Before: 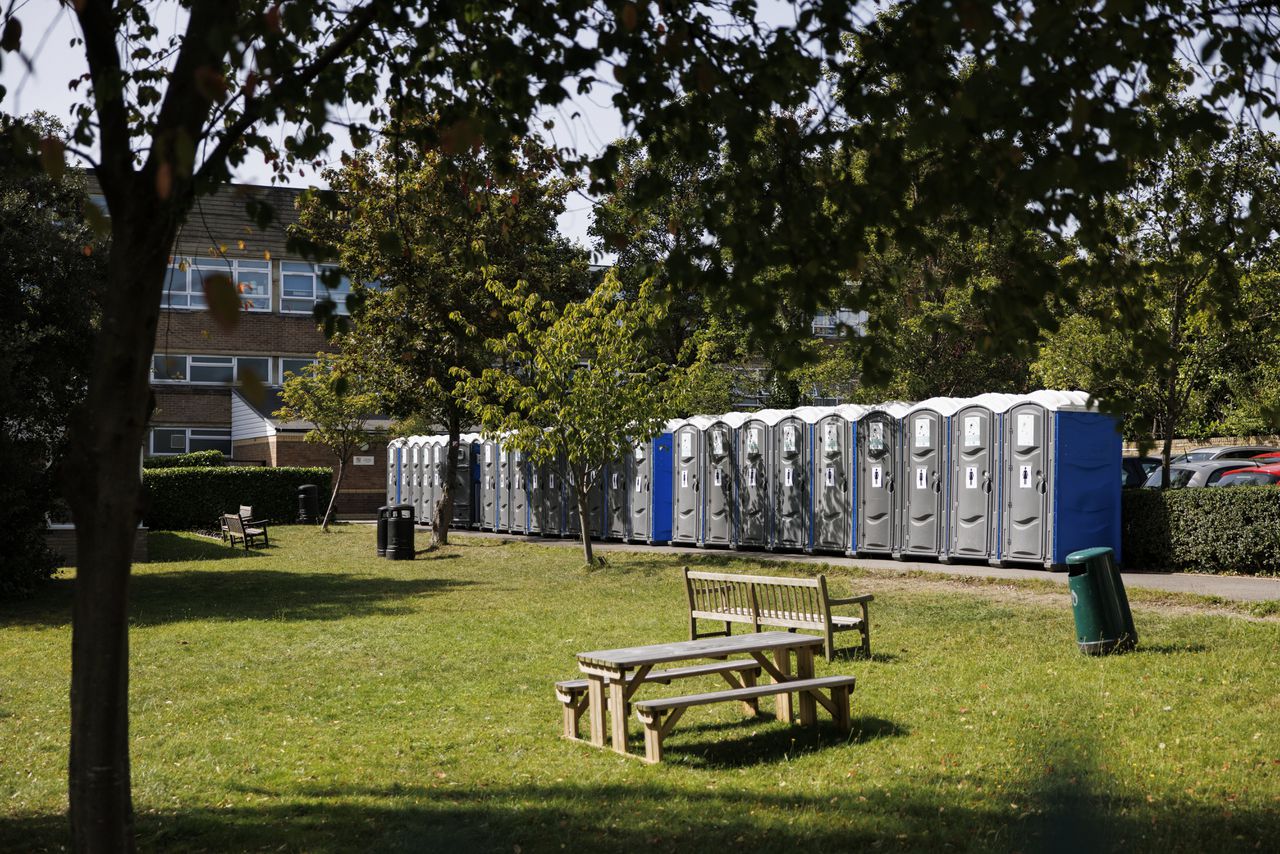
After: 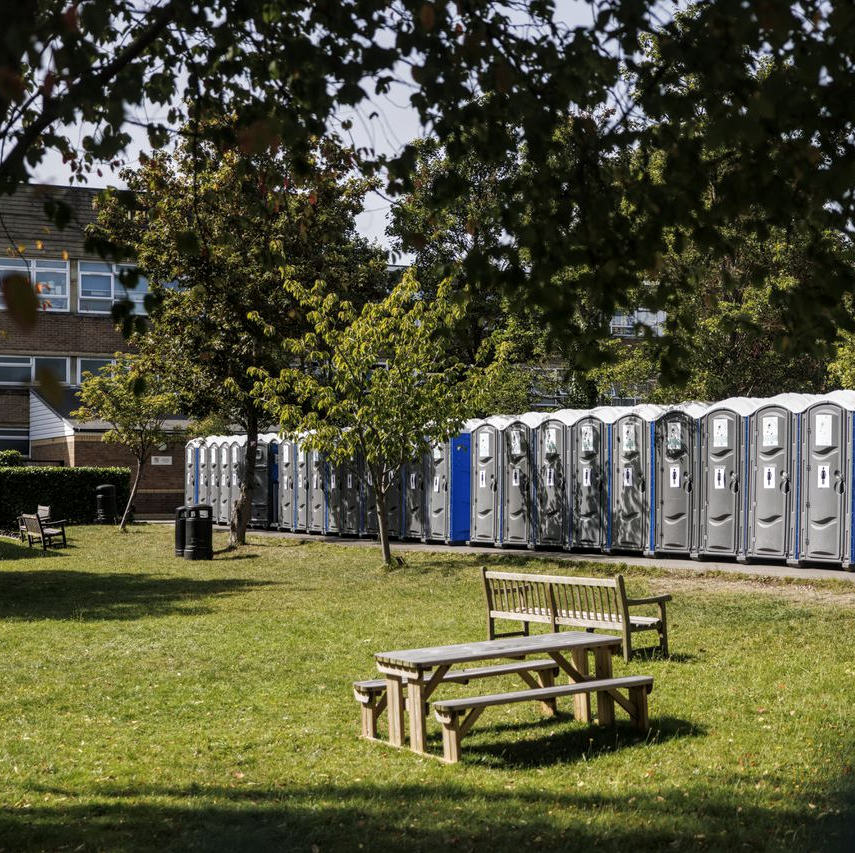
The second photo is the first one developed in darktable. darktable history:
crop and rotate: left 15.792%, right 17.383%
local contrast: on, module defaults
